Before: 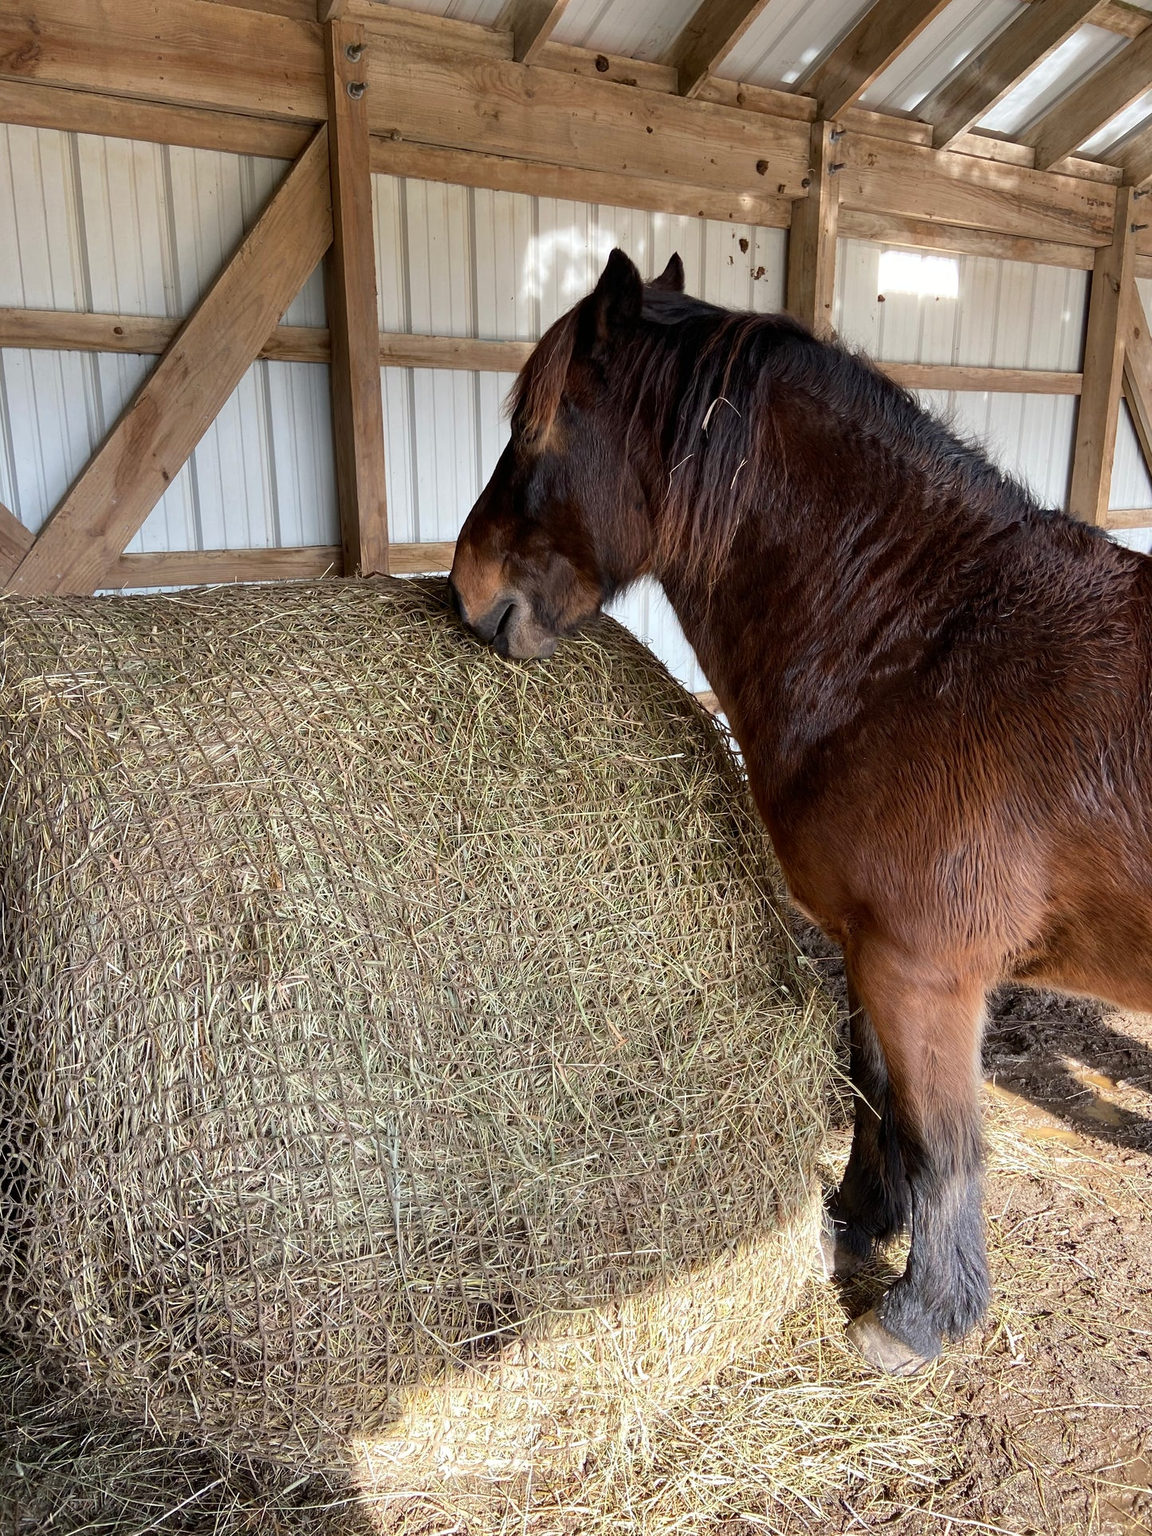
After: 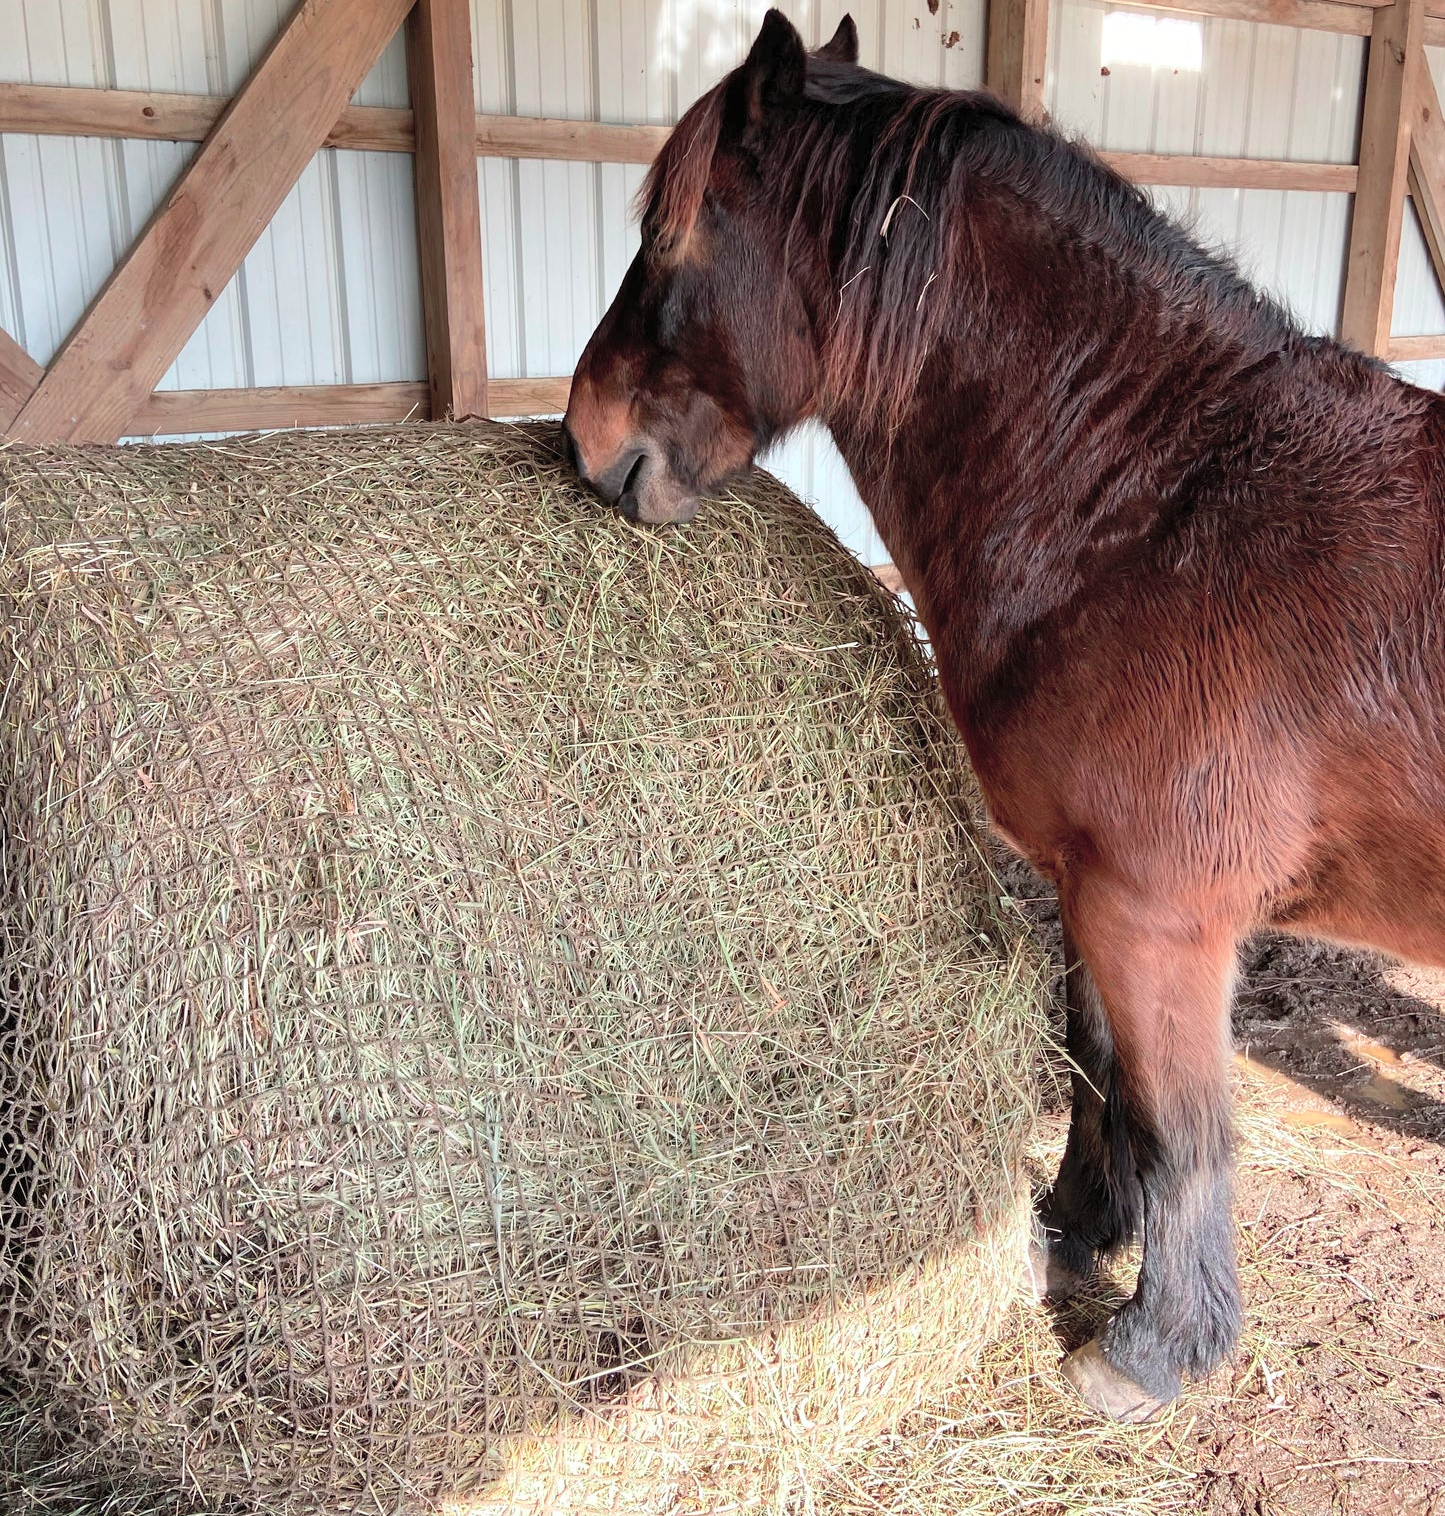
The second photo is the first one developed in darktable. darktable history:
color contrast: blue-yellow contrast 0.62
crop and rotate: top 15.774%, bottom 5.506%
contrast brightness saturation: contrast 0.07, brightness 0.18, saturation 0.4
